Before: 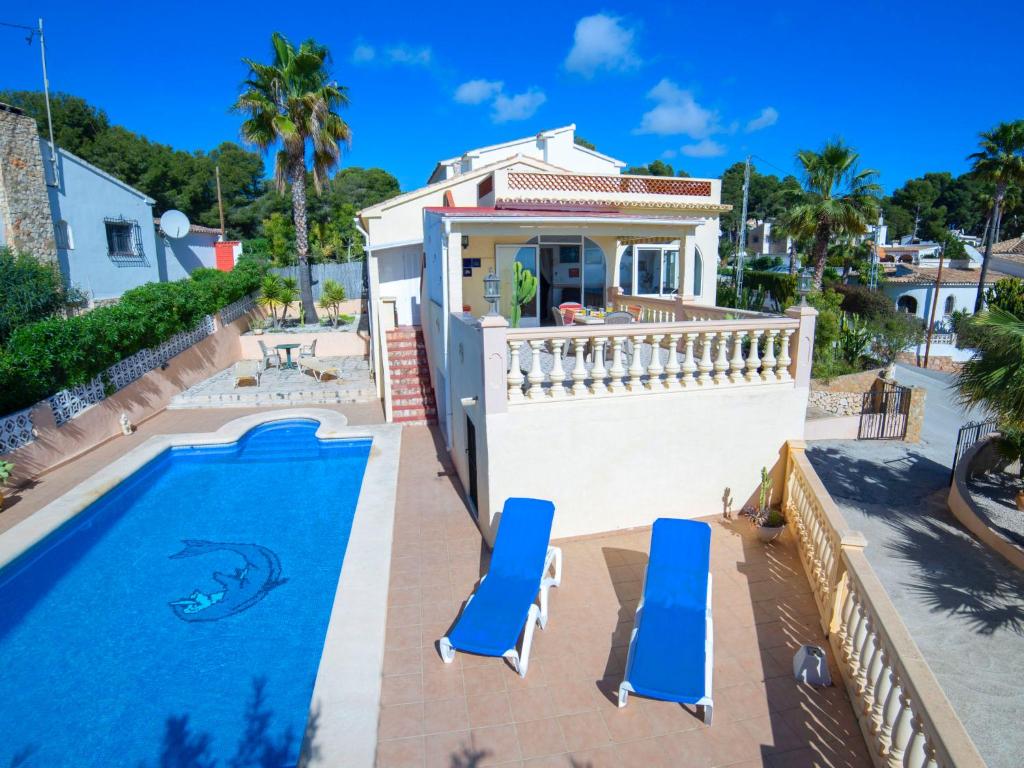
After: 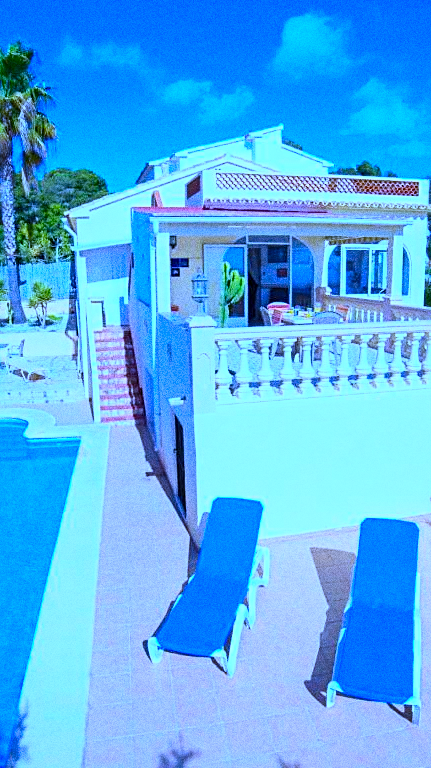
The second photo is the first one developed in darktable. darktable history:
contrast brightness saturation: contrast 0.2, brightness 0.16, saturation 0.22
crop: left 28.583%, right 29.231%
color correction: highlights a* -0.182, highlights b* -0.124
color balance: output saturation 120%
grain: coarseness 0.09 ISO, strength 40%
white balance: red 0.766, blue 1.537
sharpen: on, module defaults
